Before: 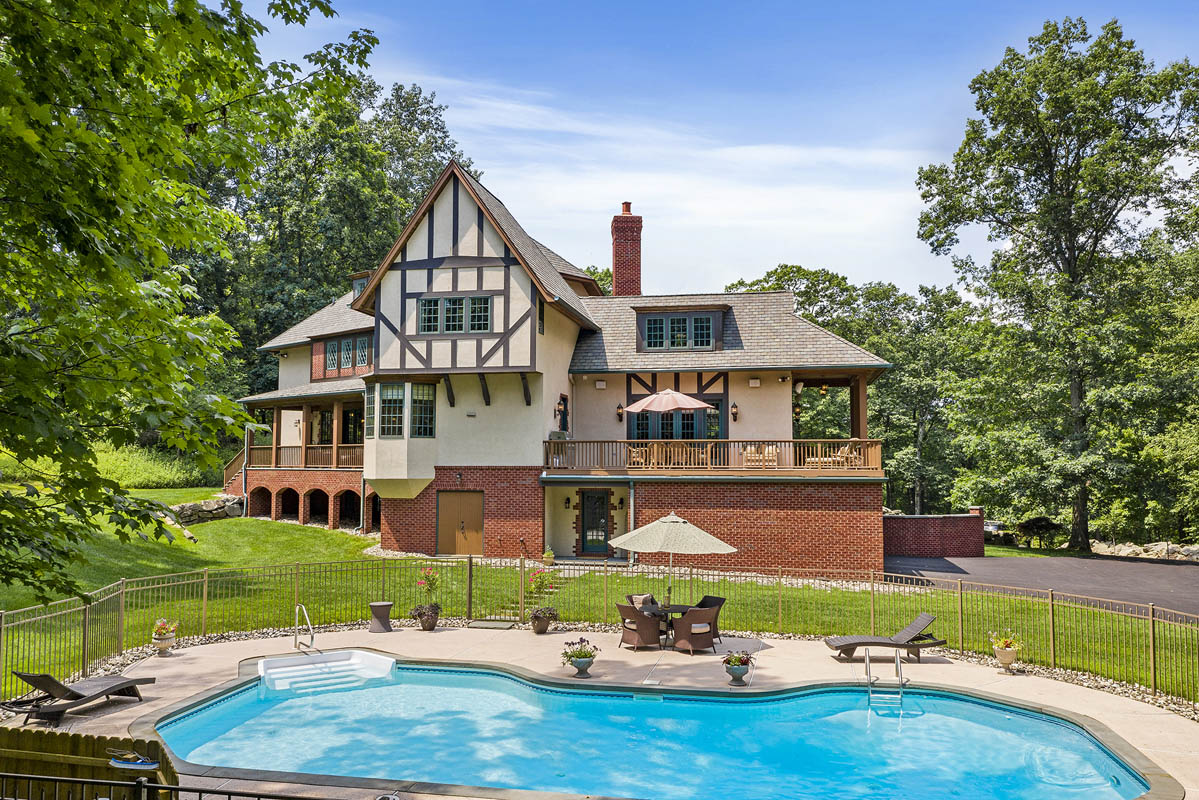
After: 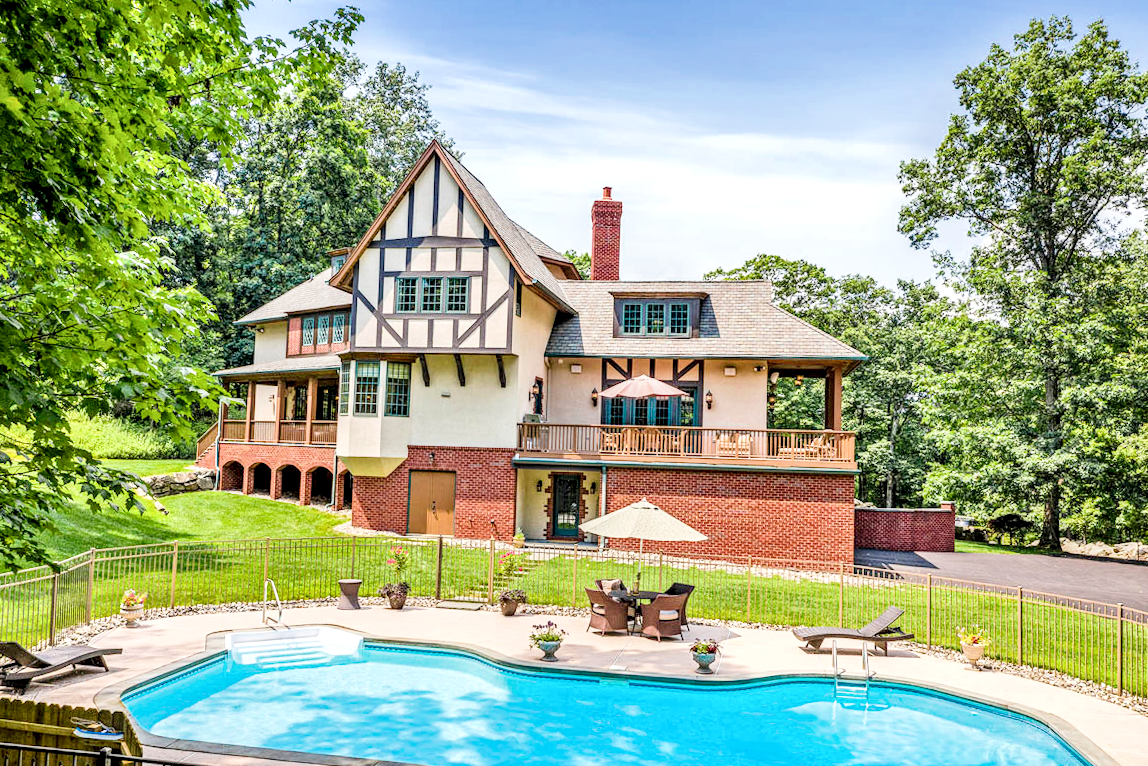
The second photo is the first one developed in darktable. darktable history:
exposure: black level correction 0, exposure 0.7 EV, compensate exposure bias true, compensate highlight preservation false
local contrast: detail 160%
filmic rgb: black relative exposure -16 EV, white relative exposure 6.12 EV, hardness 5.22
crop and rotate: angle -1.69°
